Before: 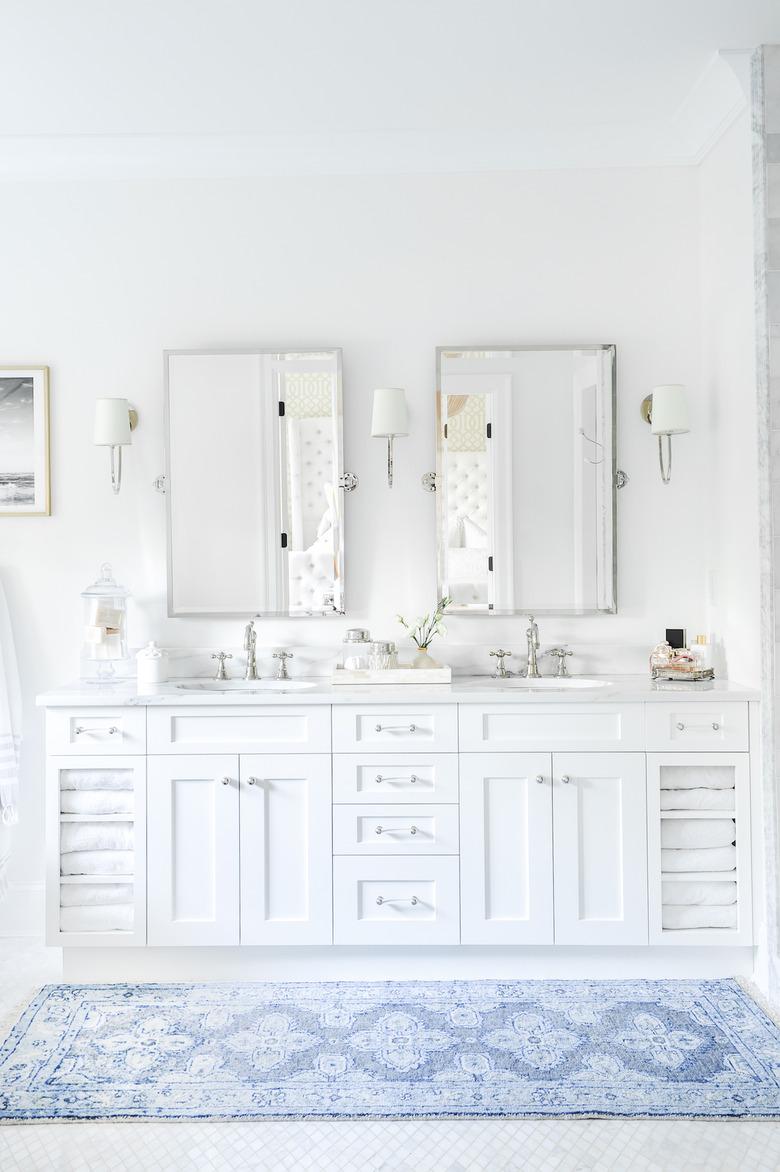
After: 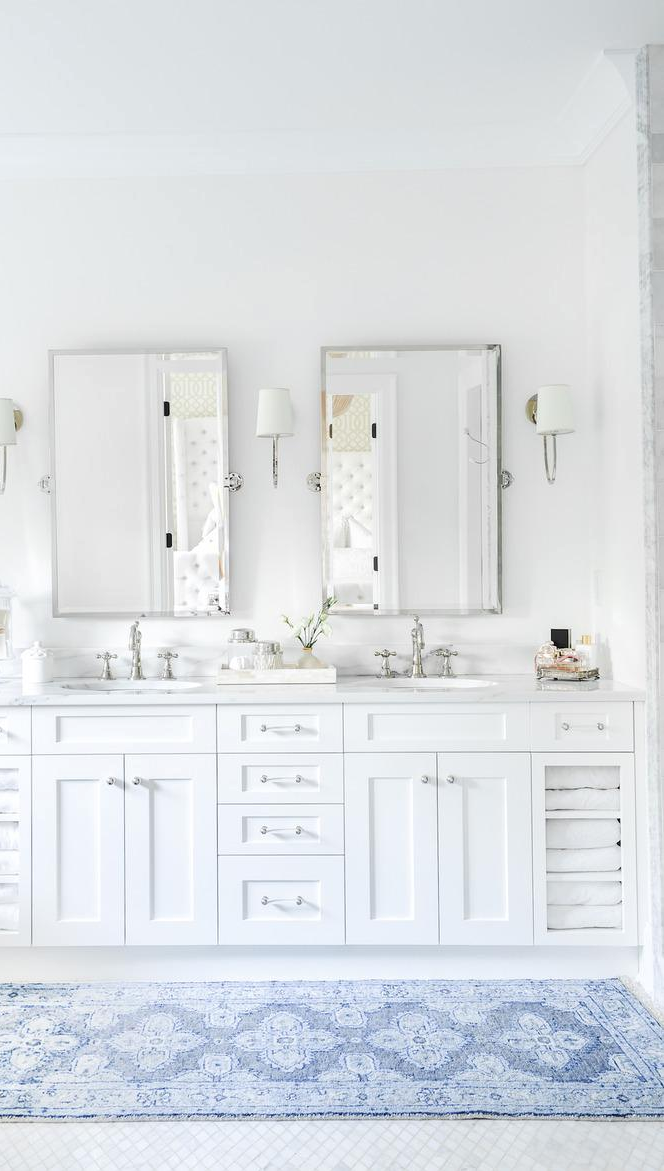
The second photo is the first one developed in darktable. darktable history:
contrast brightness saturation: contrast 0.025, brightness -0.036
crop and rotate: left 14.78%
